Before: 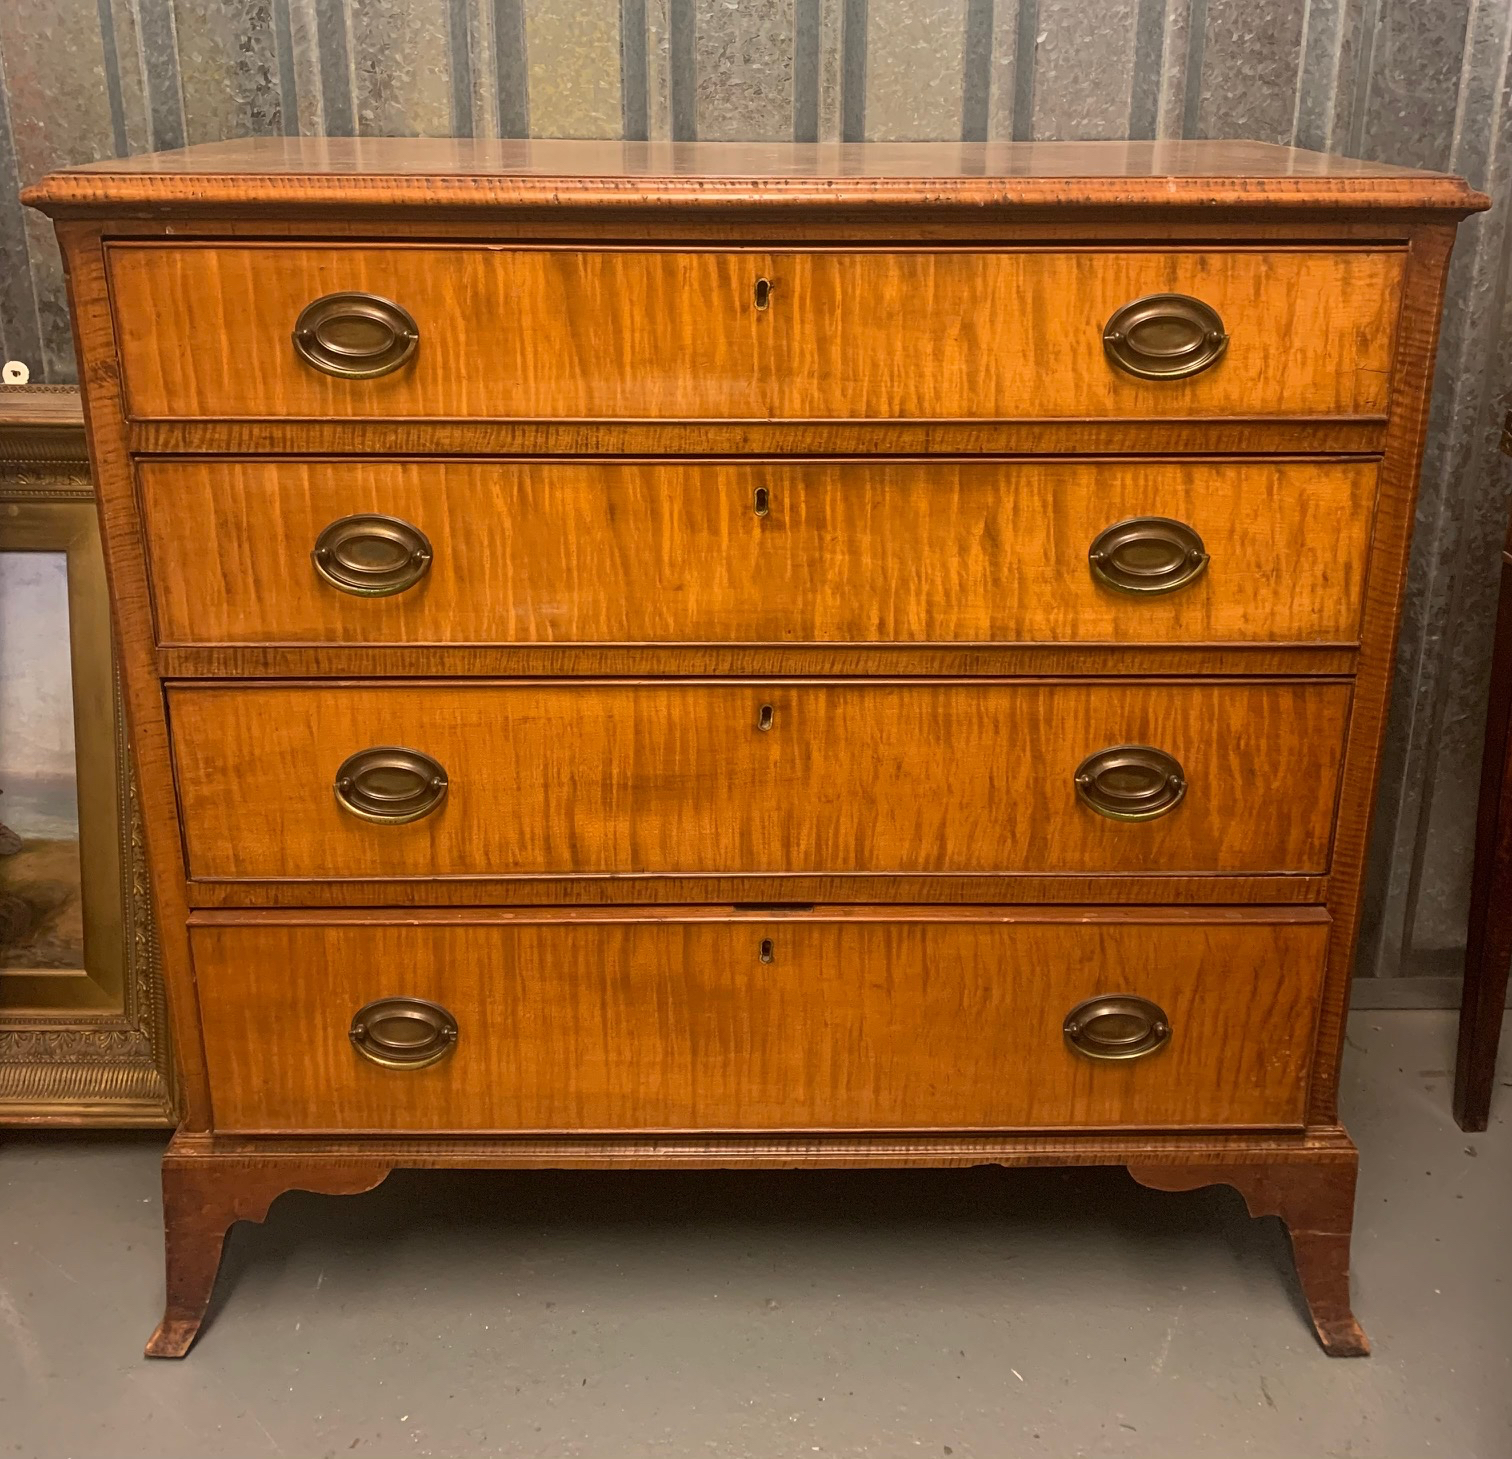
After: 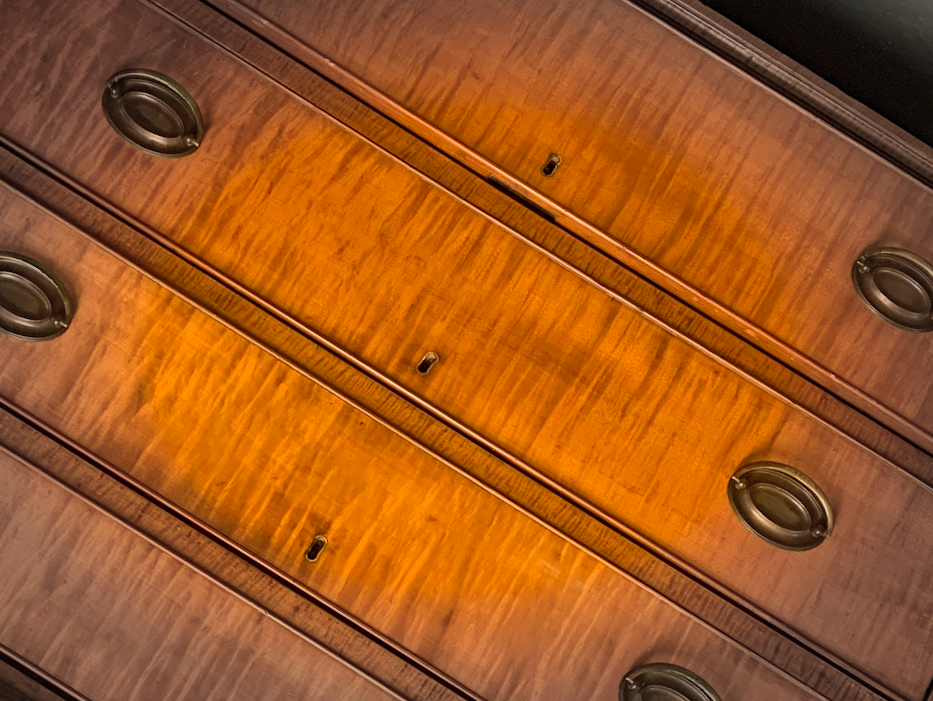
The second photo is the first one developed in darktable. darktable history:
haze removal: compatibility mode true, adaptive false
color balance rgb: highlights gain › chroma 2.989%, highlights gain › hue 60.22°, perceptual saturation grading › global saturation 0.058%, perceptual brilliance grading › mid-tones 10.621%, perceptual brilliance grading › shadows 15.569%, global vibrance 20%
vignetting: fall-off start 66.87%, fall-off radius 39.75%, automatic ratio true, width/height ratio 0.677
crop and rotate: angle 147.81°, left 9.166%, top 15.66%, right 4.523%, bottom 17.149%
